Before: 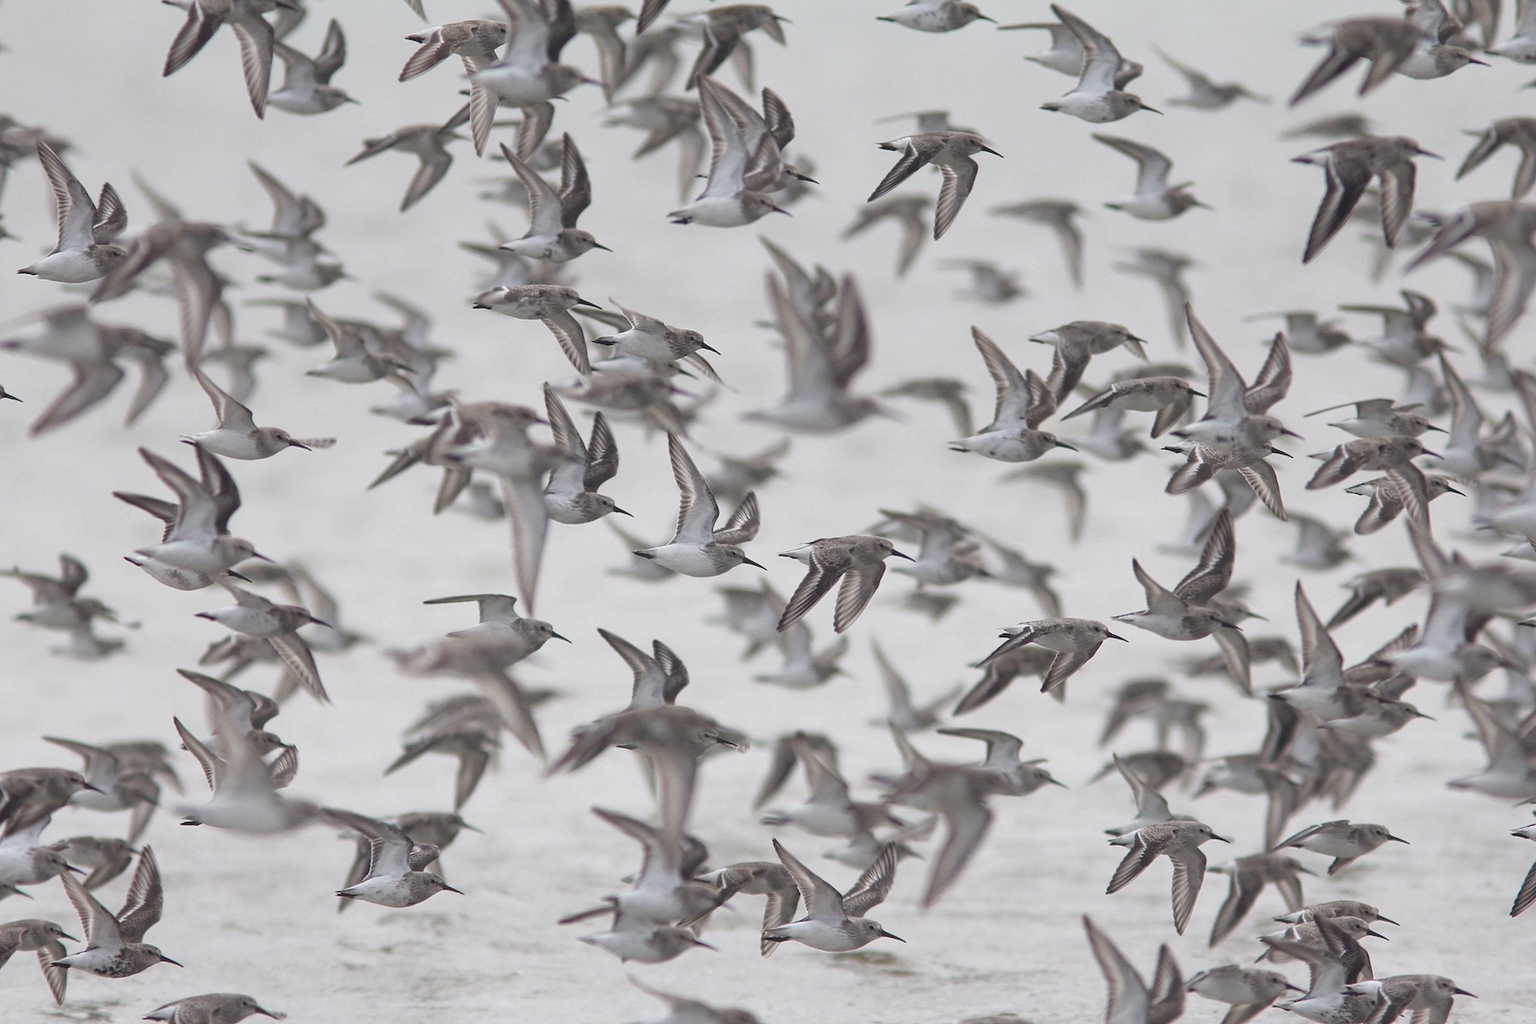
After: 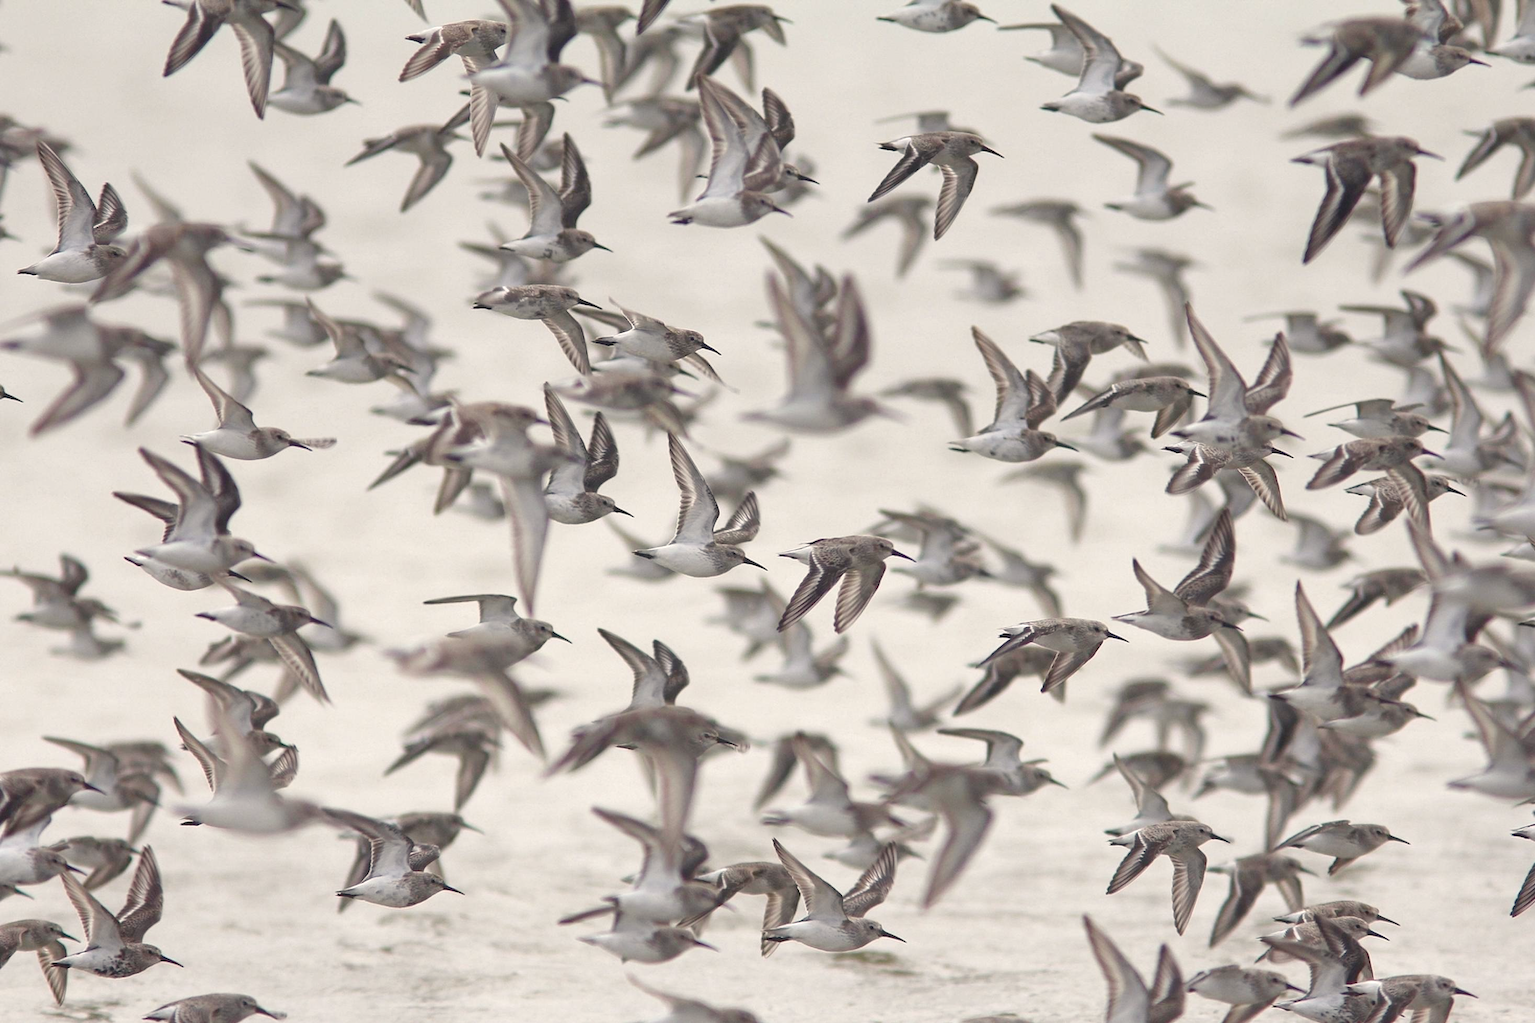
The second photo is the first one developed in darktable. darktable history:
color balance rgb: highlights gain › chroma 3.066%, highlights gain › hue 75.86°, perceptual saturation grading › global saturation 20%, perceptual saturation grading › highlights -50.106%, perceptual saturation grading › shadows 30.311%, perceptual brilliance grading › highlights 8.47%, perceptual brilliance grading › mid-tones 4.235%, perceptual brilliance grading › shadows 1.414%, global vibrance 20%
